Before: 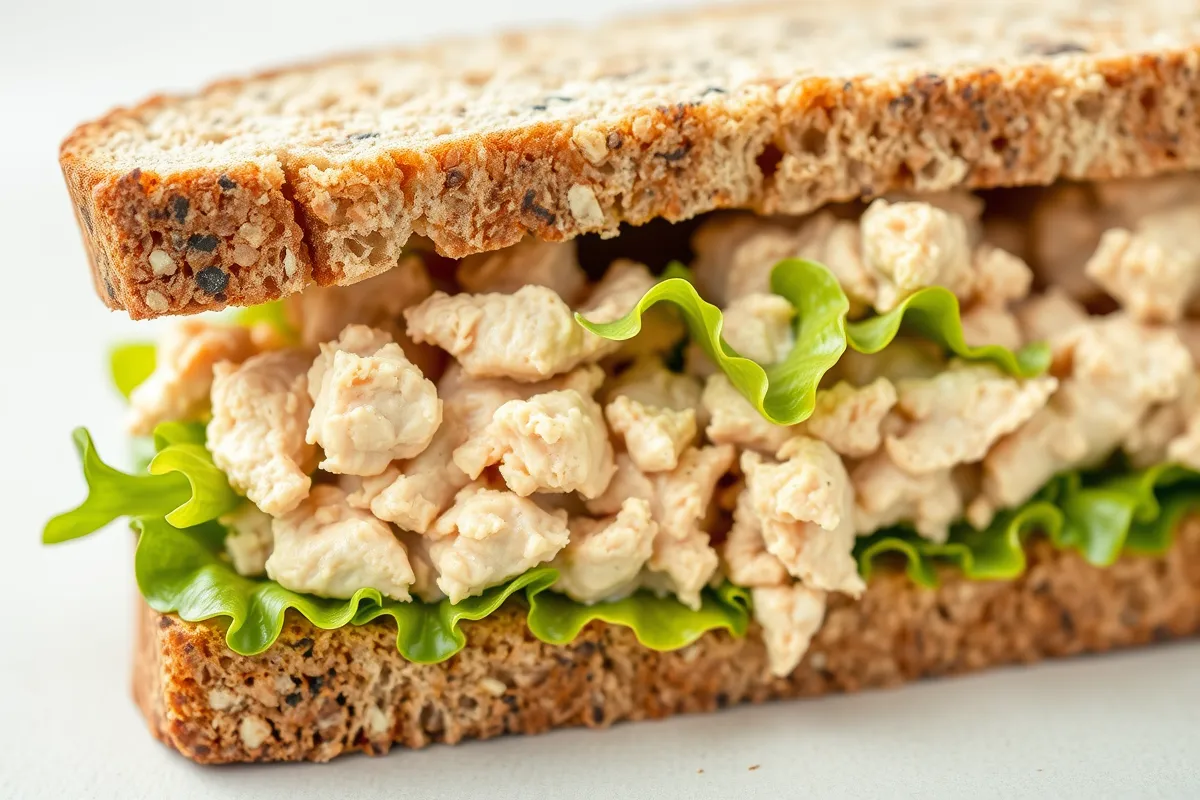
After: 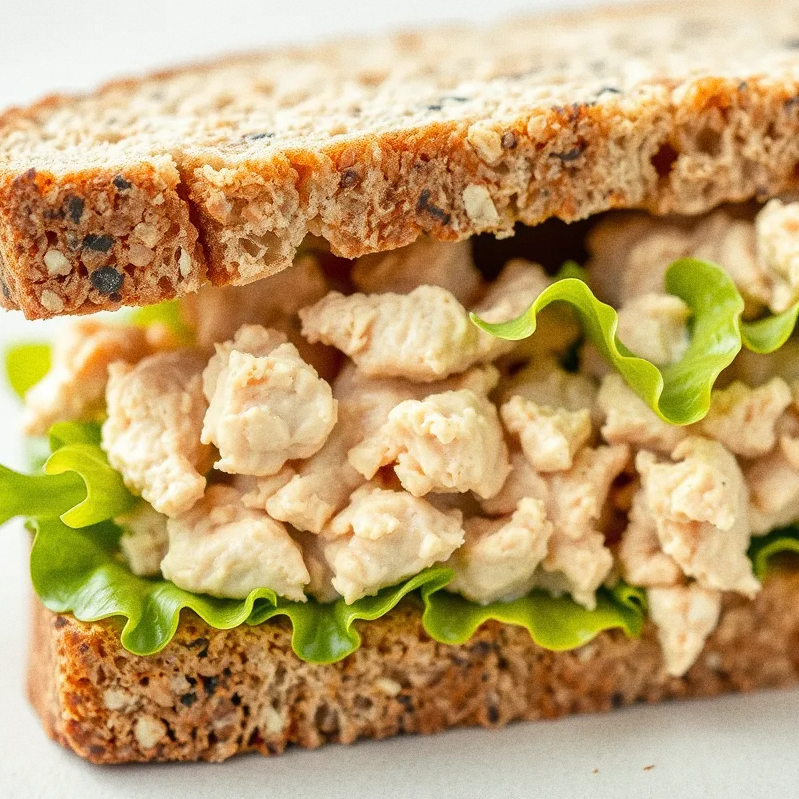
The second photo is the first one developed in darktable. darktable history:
crop and rotate: left 8.786%, right 24.548%
grain: coarseness 22.88 ISO
